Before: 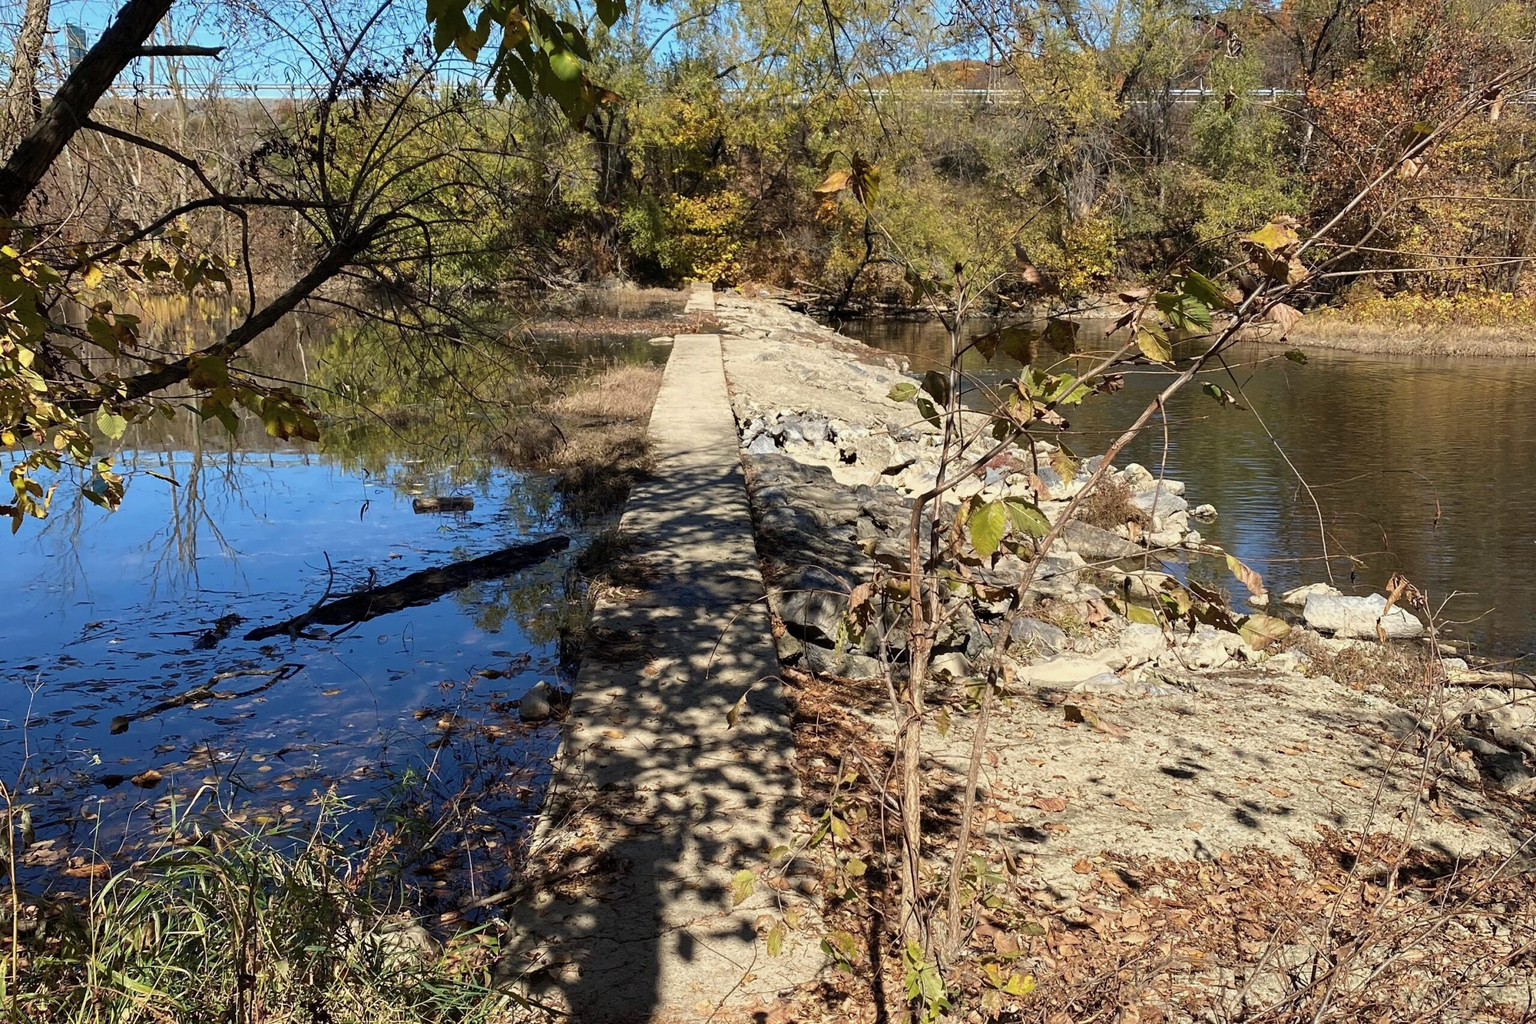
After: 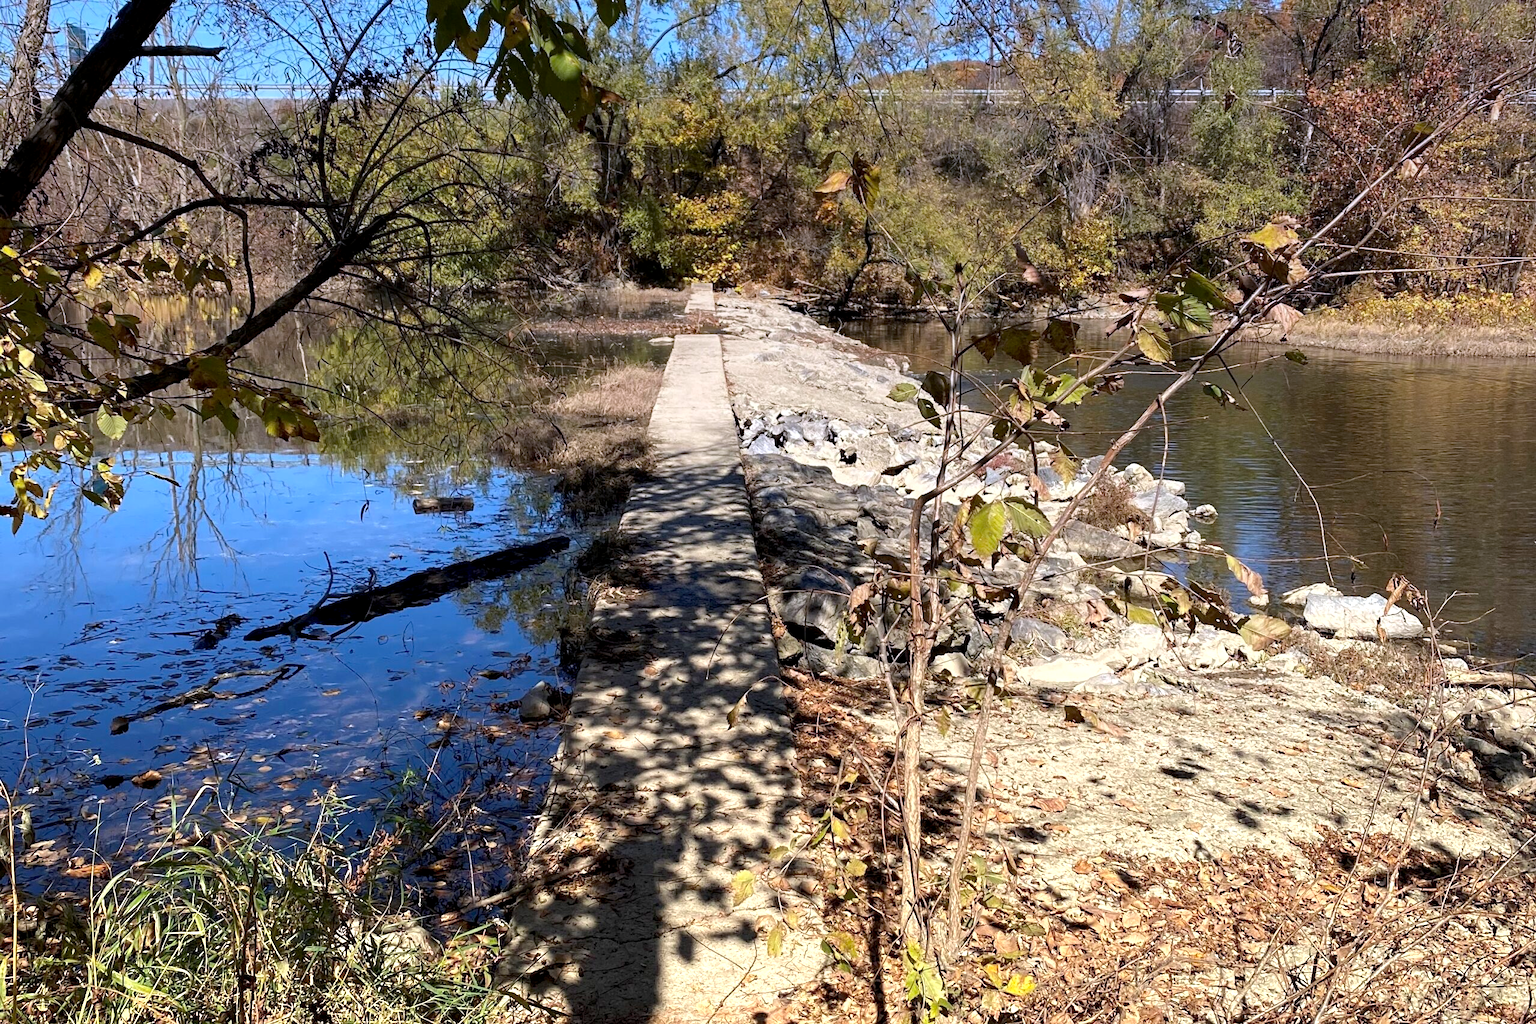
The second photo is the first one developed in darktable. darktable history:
exposure: exposure 0.657 EV, compensate highlight preservation false
graduated density: hue 238.83°, saturation 50%
